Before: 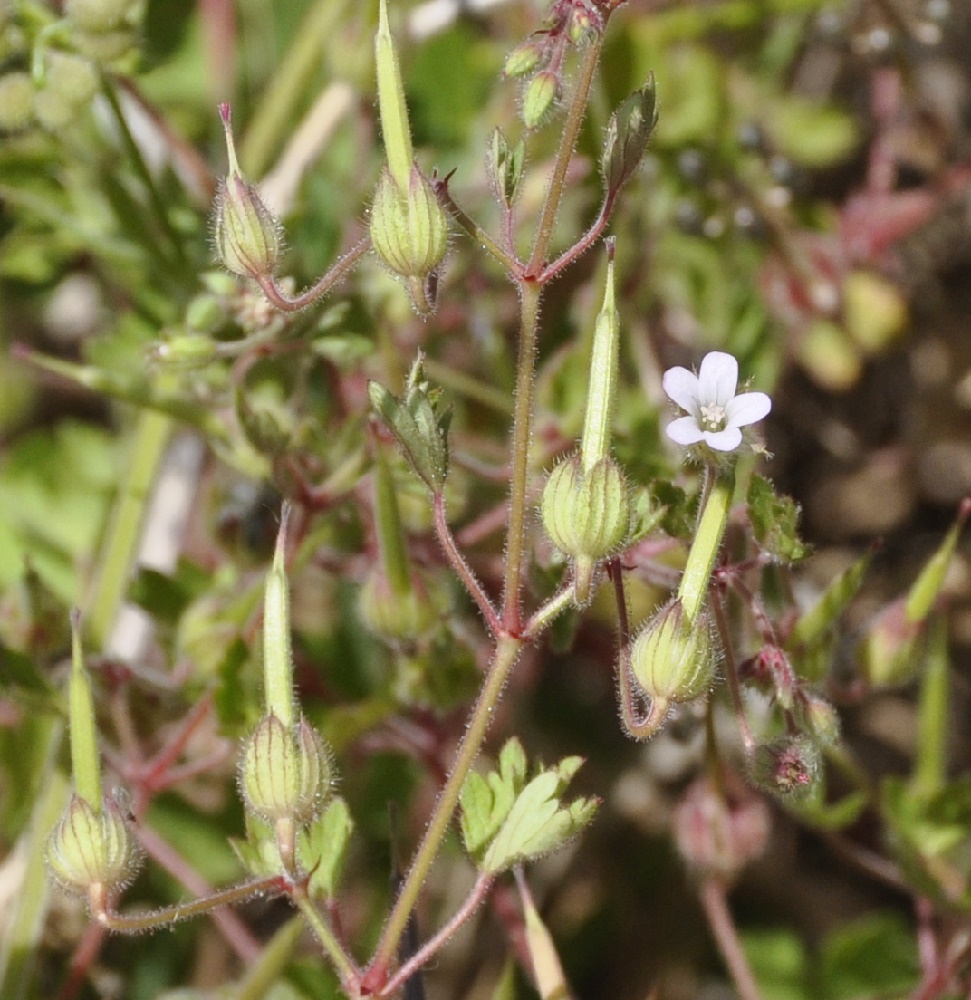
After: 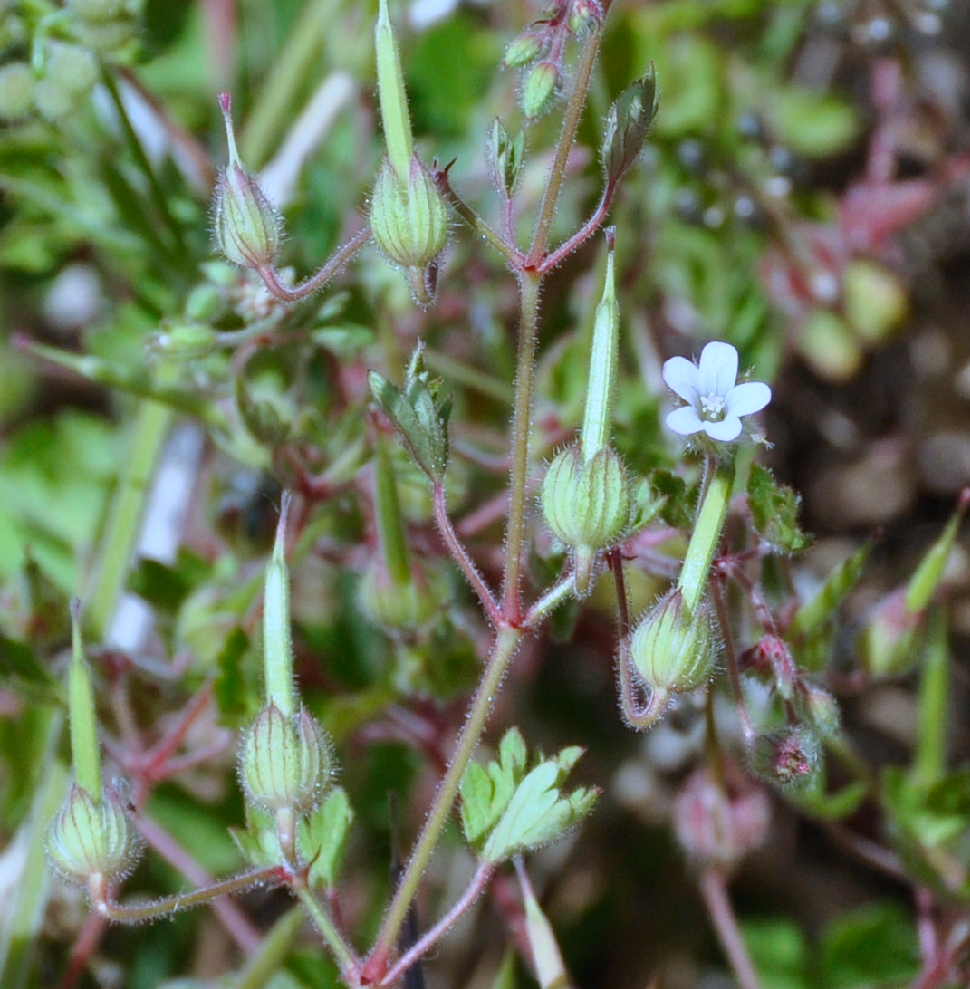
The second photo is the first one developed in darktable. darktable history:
crop: top 1.049%, right 0.001%
white balance: red 0.871, blue 1.249
